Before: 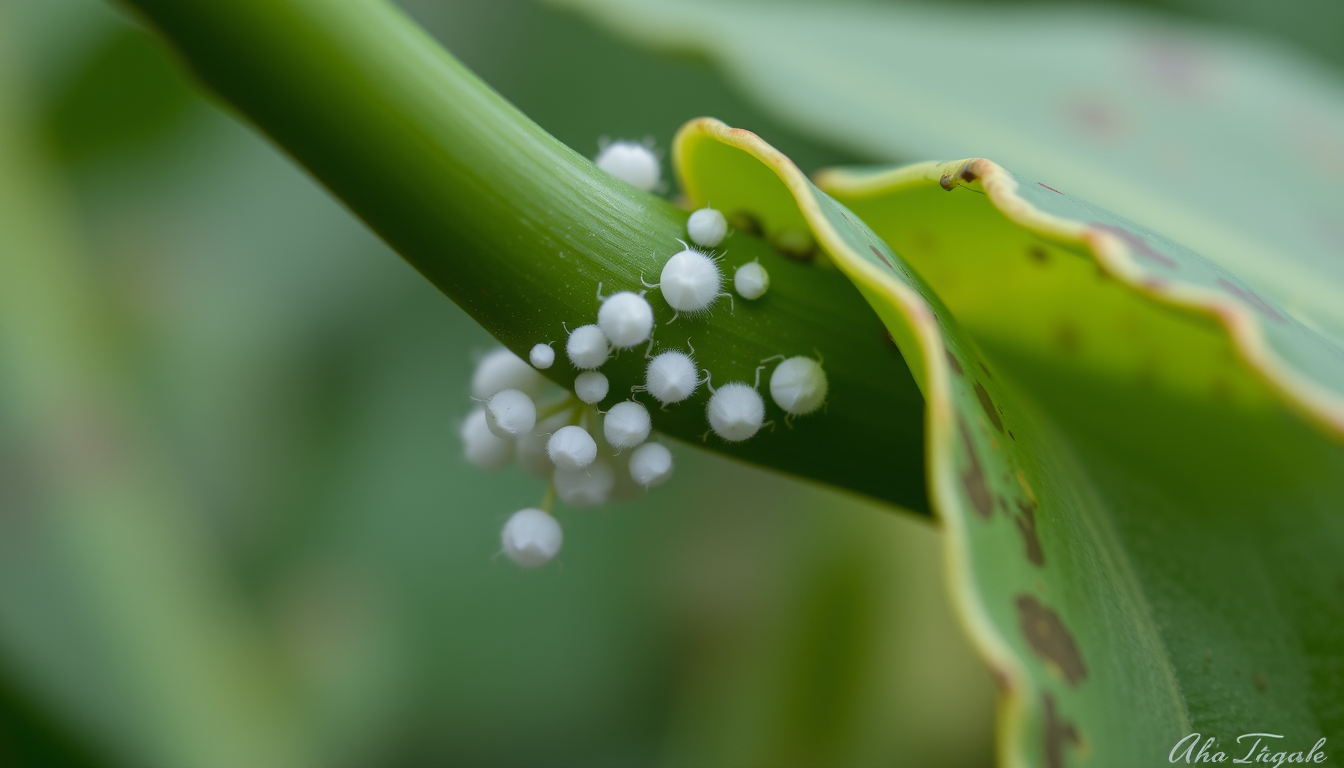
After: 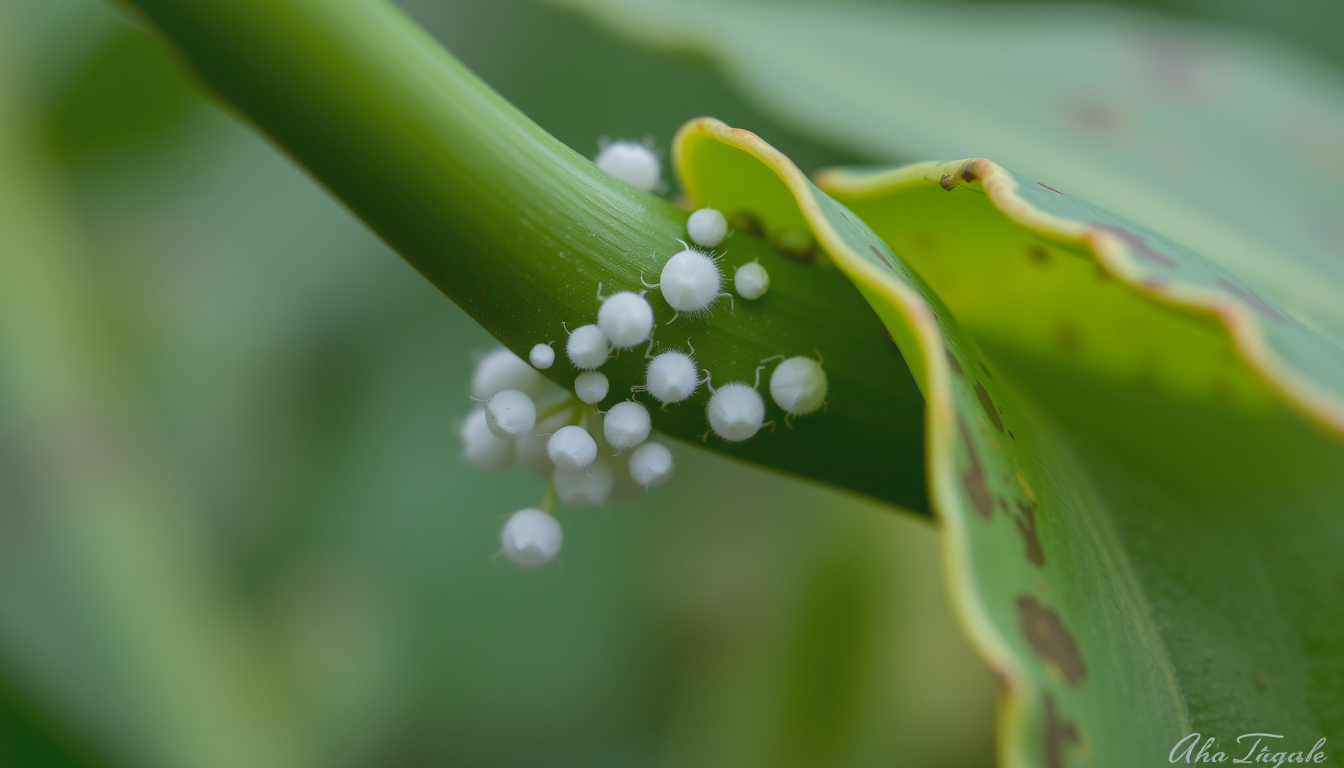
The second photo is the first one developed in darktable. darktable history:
shadows and highlights: shadows 60.86, highlights -60.02
